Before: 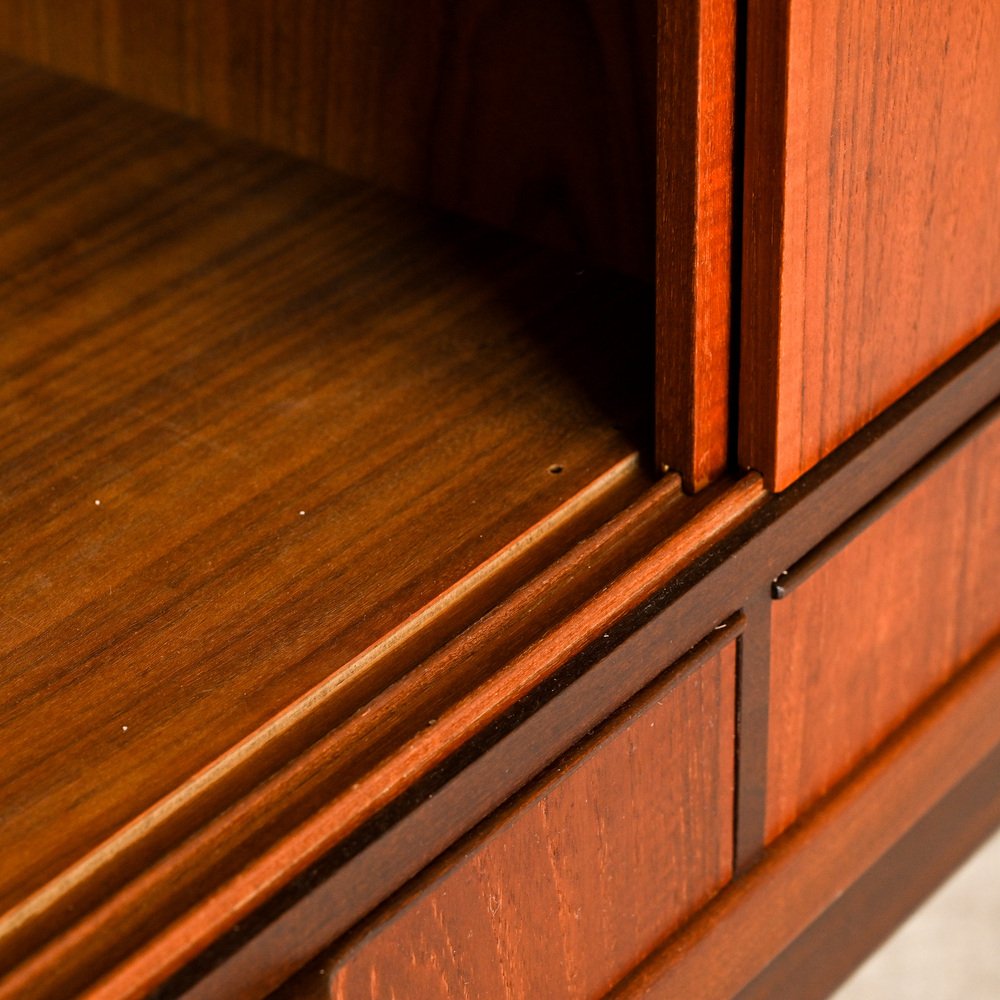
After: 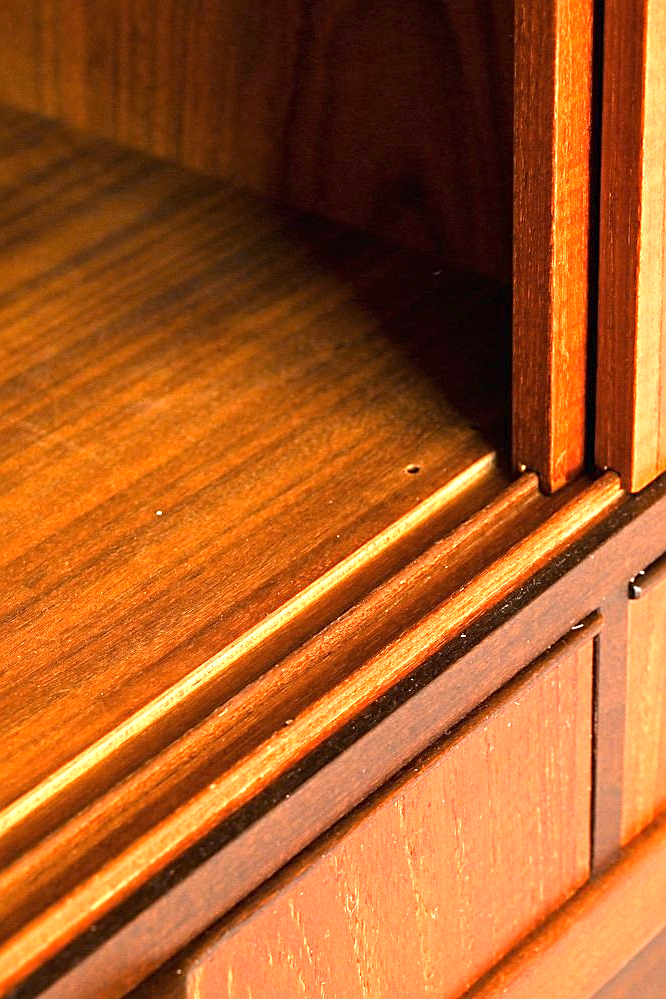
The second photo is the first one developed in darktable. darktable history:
sharpen: on, module defaults
exposure: black level correction 0, exposure 1.741 EV, compensate exposure bias true, compensate highlight preservation false
crop and rotate: left 14.385%, right 18.948%
